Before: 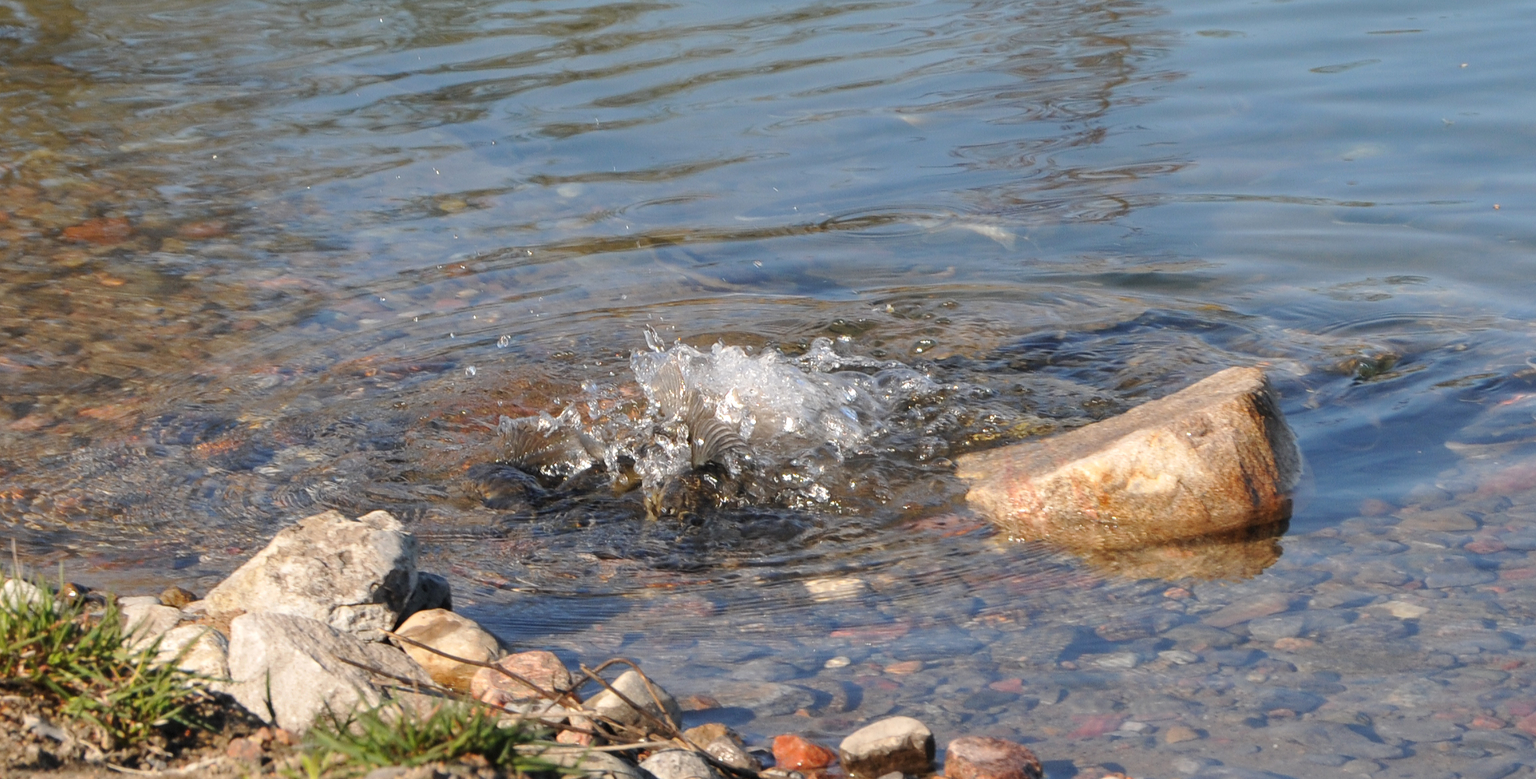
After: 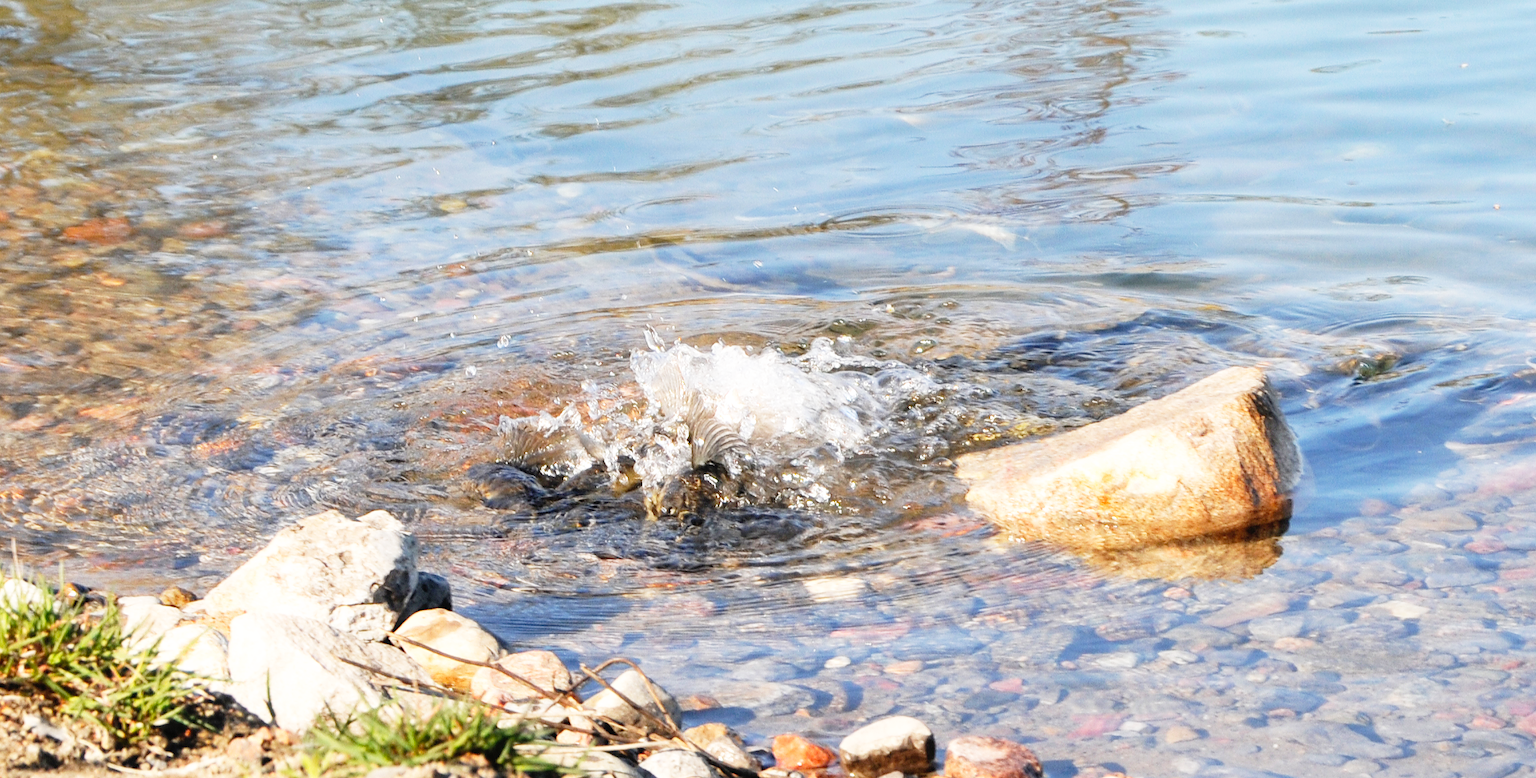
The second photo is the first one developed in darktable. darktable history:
bloom: size 3%, threshold 100%, strength 0%
white balance: emerald 1
base curve: curves: ch0 [(0, 0) (0.012, 0.01) (0.073, 0.168) (0.31, 0.711) (0.645, 0.957) (1, 1)], preserve colors none
